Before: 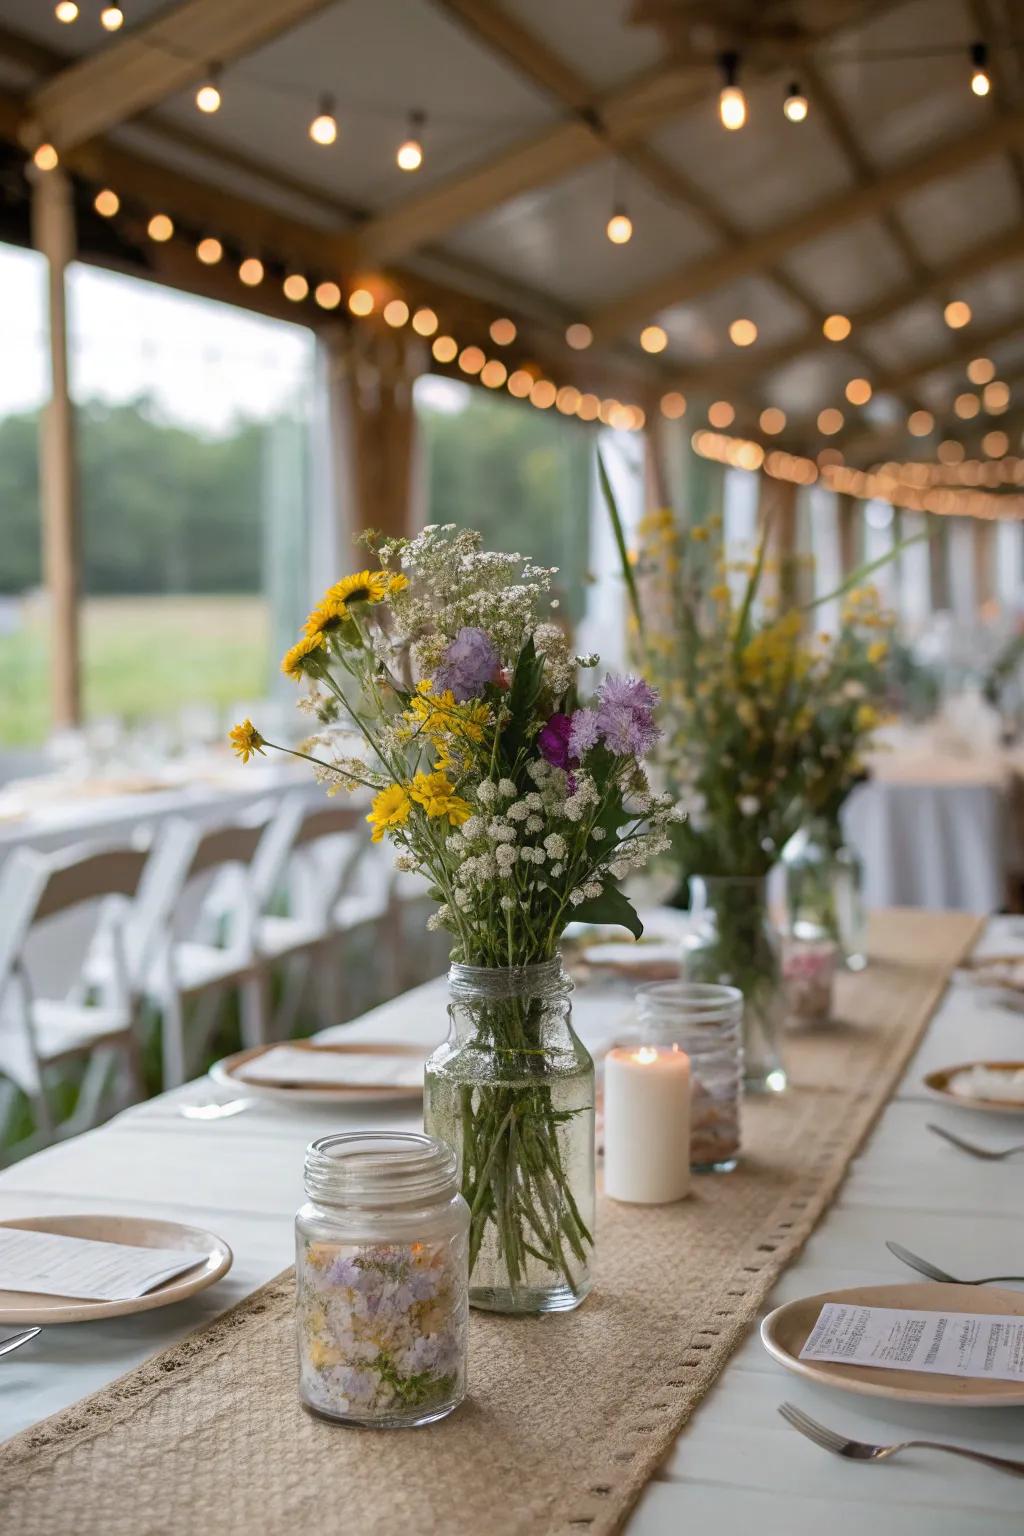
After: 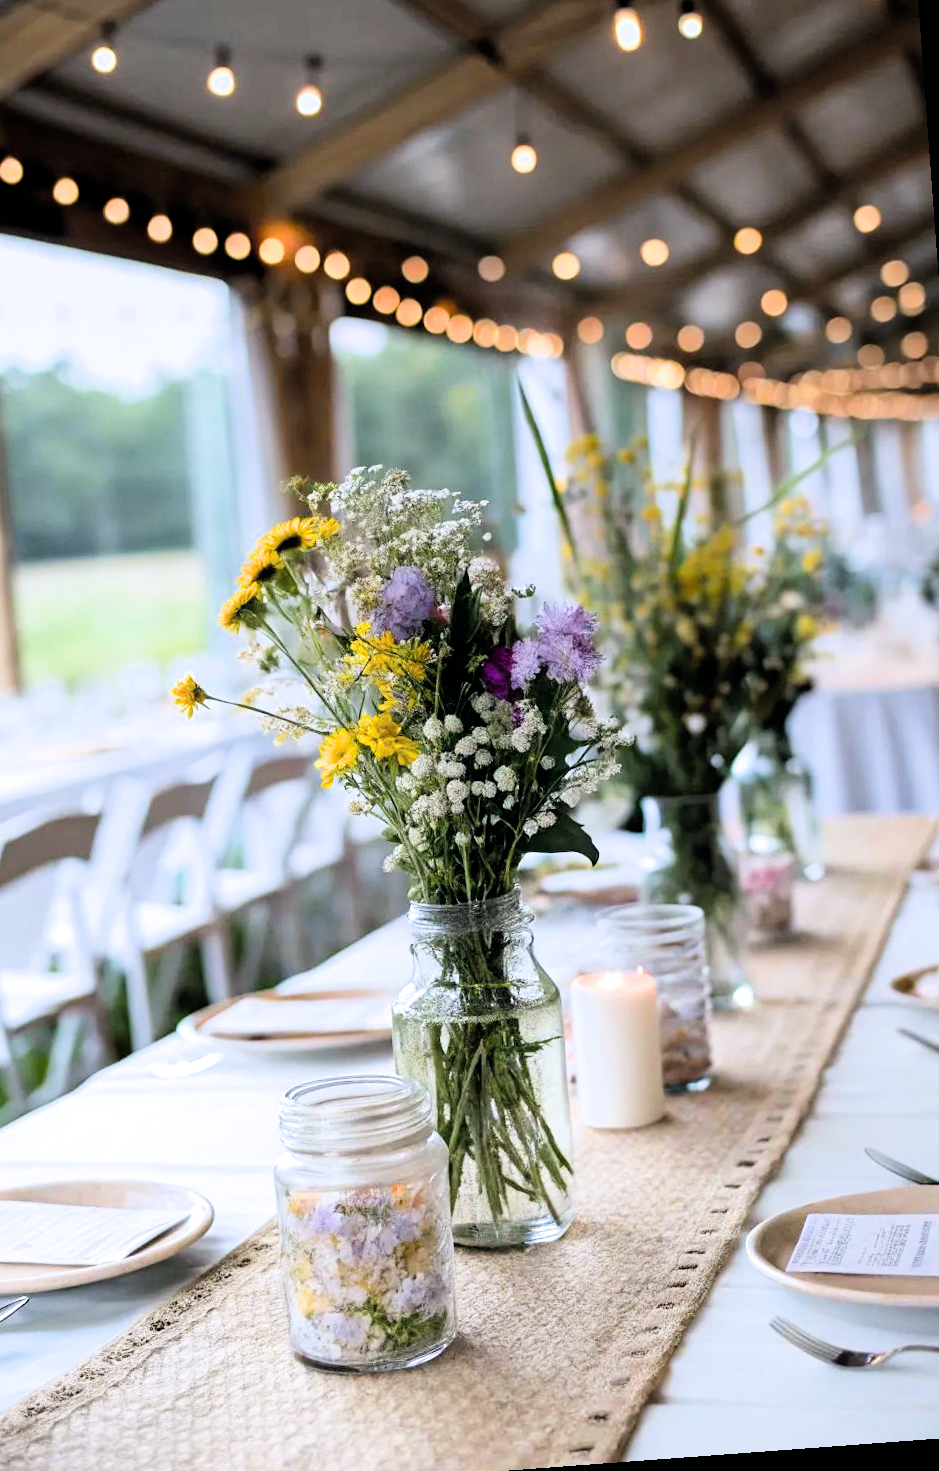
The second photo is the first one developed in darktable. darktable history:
white balance: red 0.931, blue 1.11
filmic rgb: black relative exposure -4 EV, white relative exposure 3 EV, hardness 3.02, contrast 1.5
rotate and perspective: rotation -4.25°, automatic cropping off
crop: left 9.807%, top 6.259%, right 7.334%, bottom 2.177%
color balance rgb: shadows lift › hue 87.51°, highlights gain › chroma 0.68%, highlights gain › hue 55.1°, global offset › chroma 0.13%, global offset › hue 253.66°, linear chroma grading › global chroma 0.5%, perceptual saturation grading › global saturation 16.38%
tone equalizer: on, module defaults
exposure: black level correction 0, exposure 1 EV, compensate exposure bias true, compensate highlight preservation false
graduated density: on, module defaults
